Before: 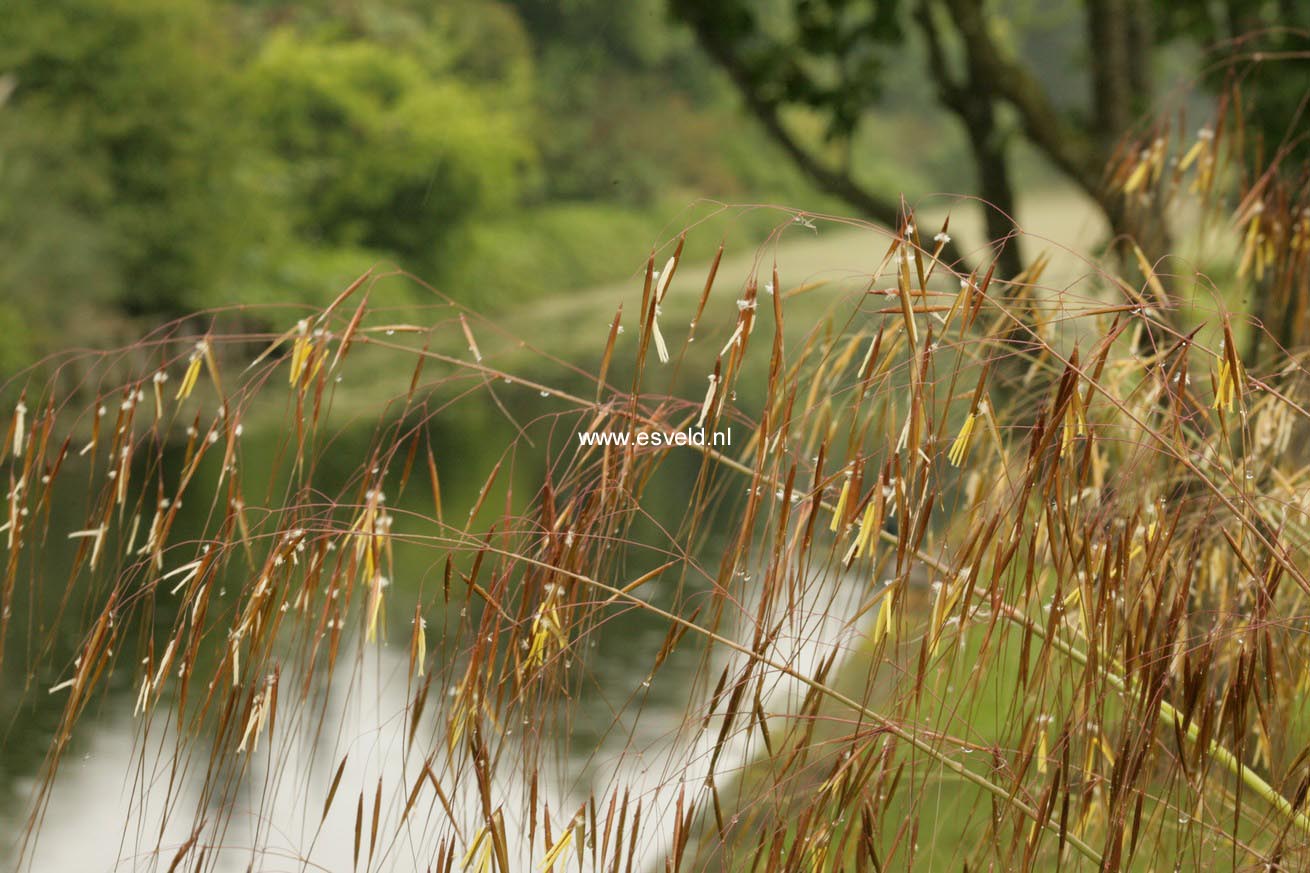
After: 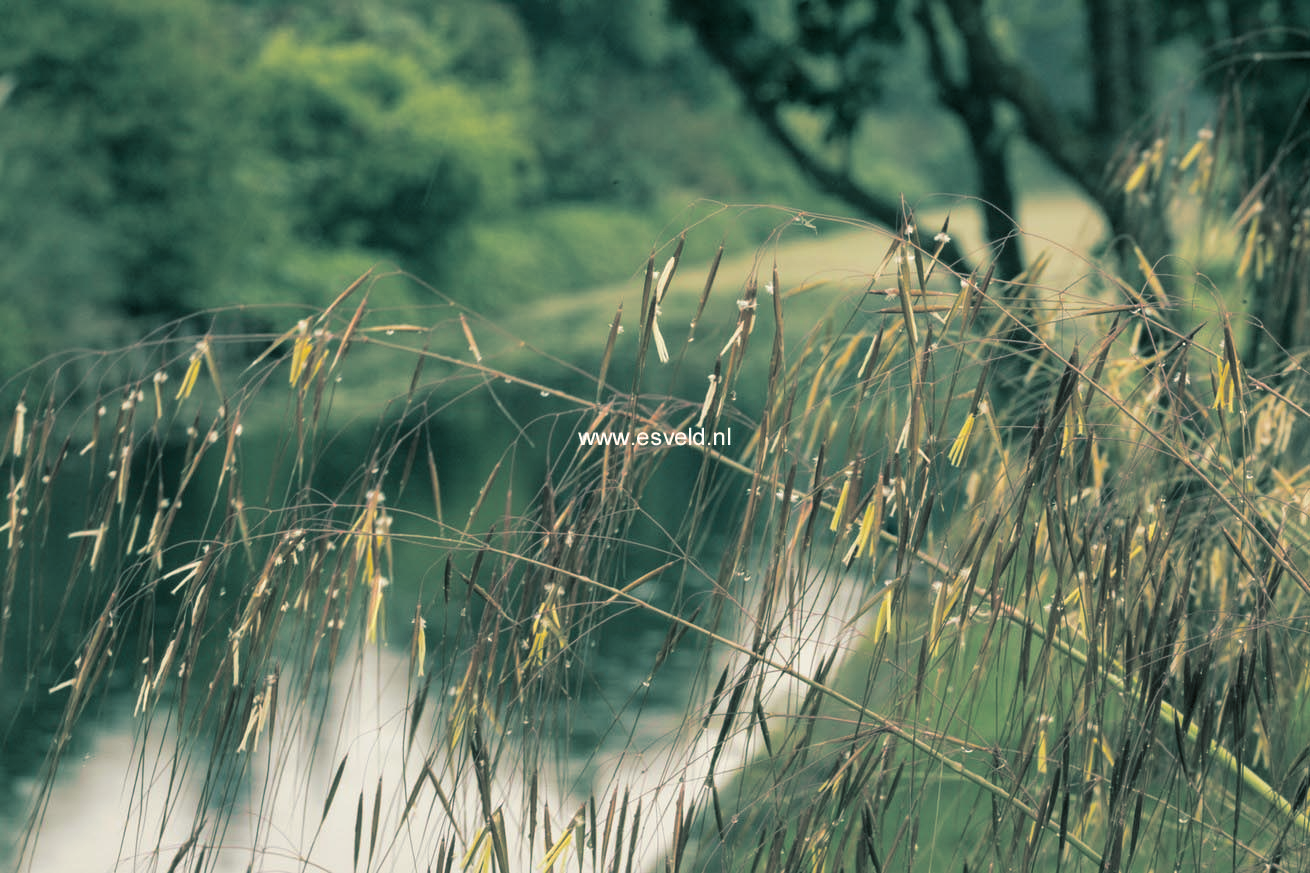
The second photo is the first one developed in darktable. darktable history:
split-toning: shadows › hue 186.43°, highlights › hue 49.29°, compress 30.29%
local contrast: highlights 100%, shadows 100%, detail 120%, midtone range 0.2
